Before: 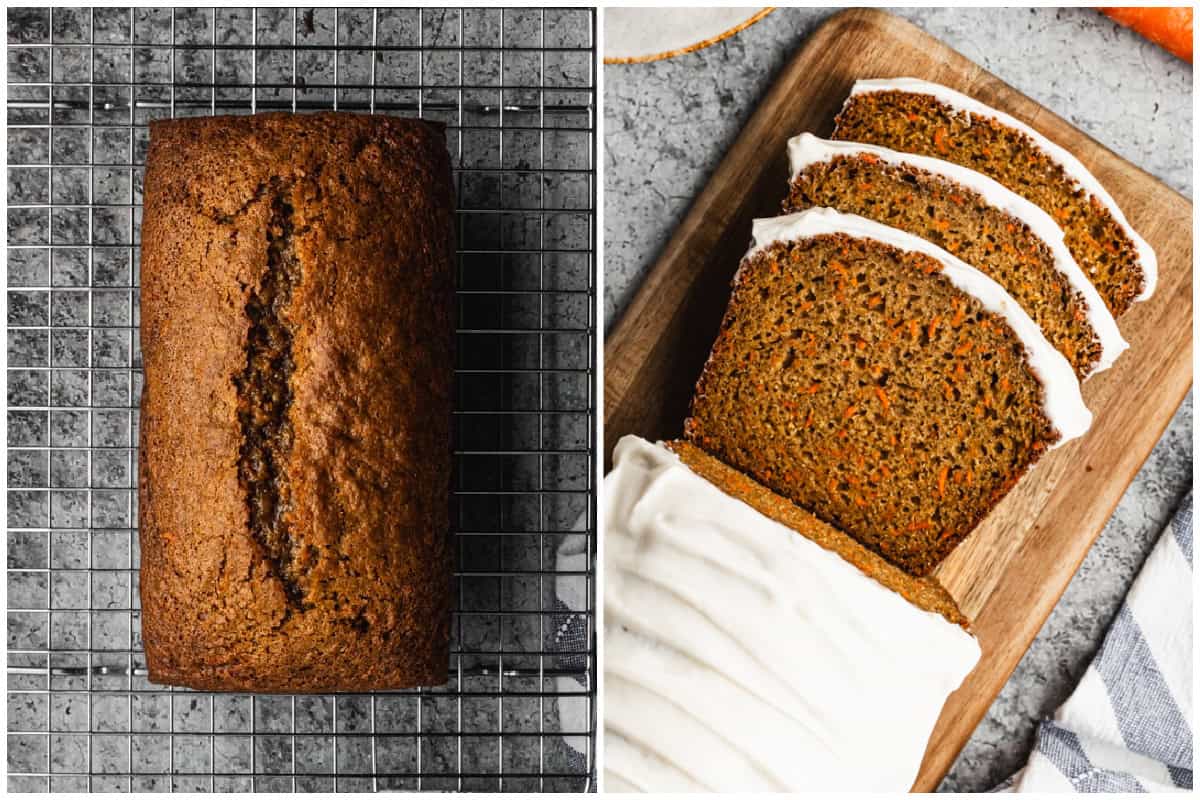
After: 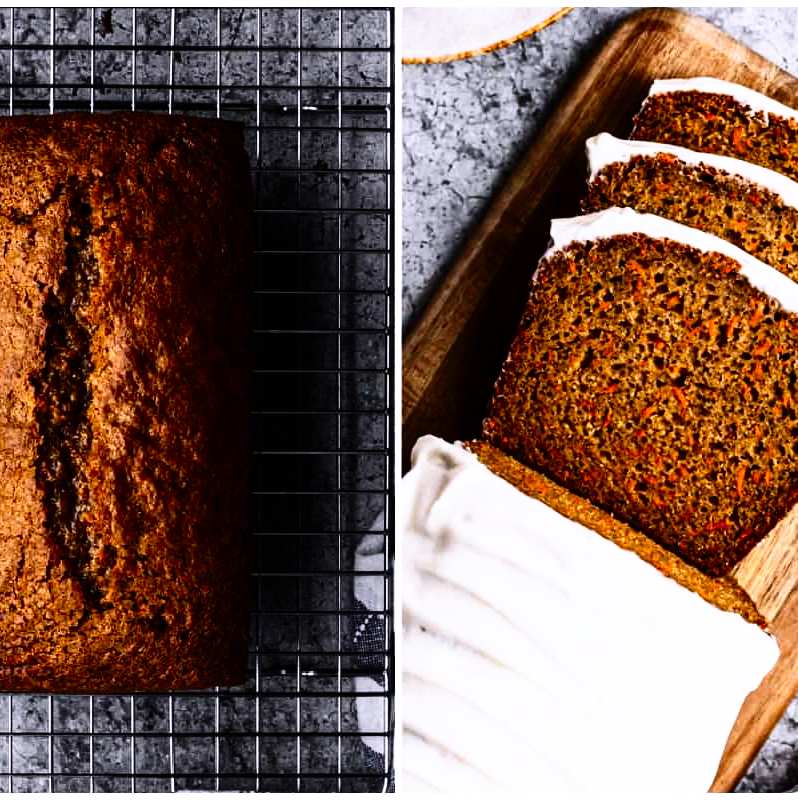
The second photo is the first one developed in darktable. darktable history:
crop: left 16.899%, right 16.556%
white balance: red 1.004, blue 1.096
tone curve: curves: ch0 [(0, 0) (0.003, 0.001) (0.011, 0.005) (0.025, 0.011) (0.044, 0.02) (0.069, 0.031) (0.1, 0.045) (0.136, 0.078) (0.177, 0.124) (0.224, 0.18) (0.277, 0.245) (0.335, 0.315) (0.399, 0.393) (0.468, 0.477) (0.543, 0.569) (0.623, 0.666) (0.709, 0.771) (0.801, 0.871) (0.898, 0.965) (1, 1)], preserve colors none
contrast brightness saturation: contrast 0.2, brightness -0.11, saturation 0.1
